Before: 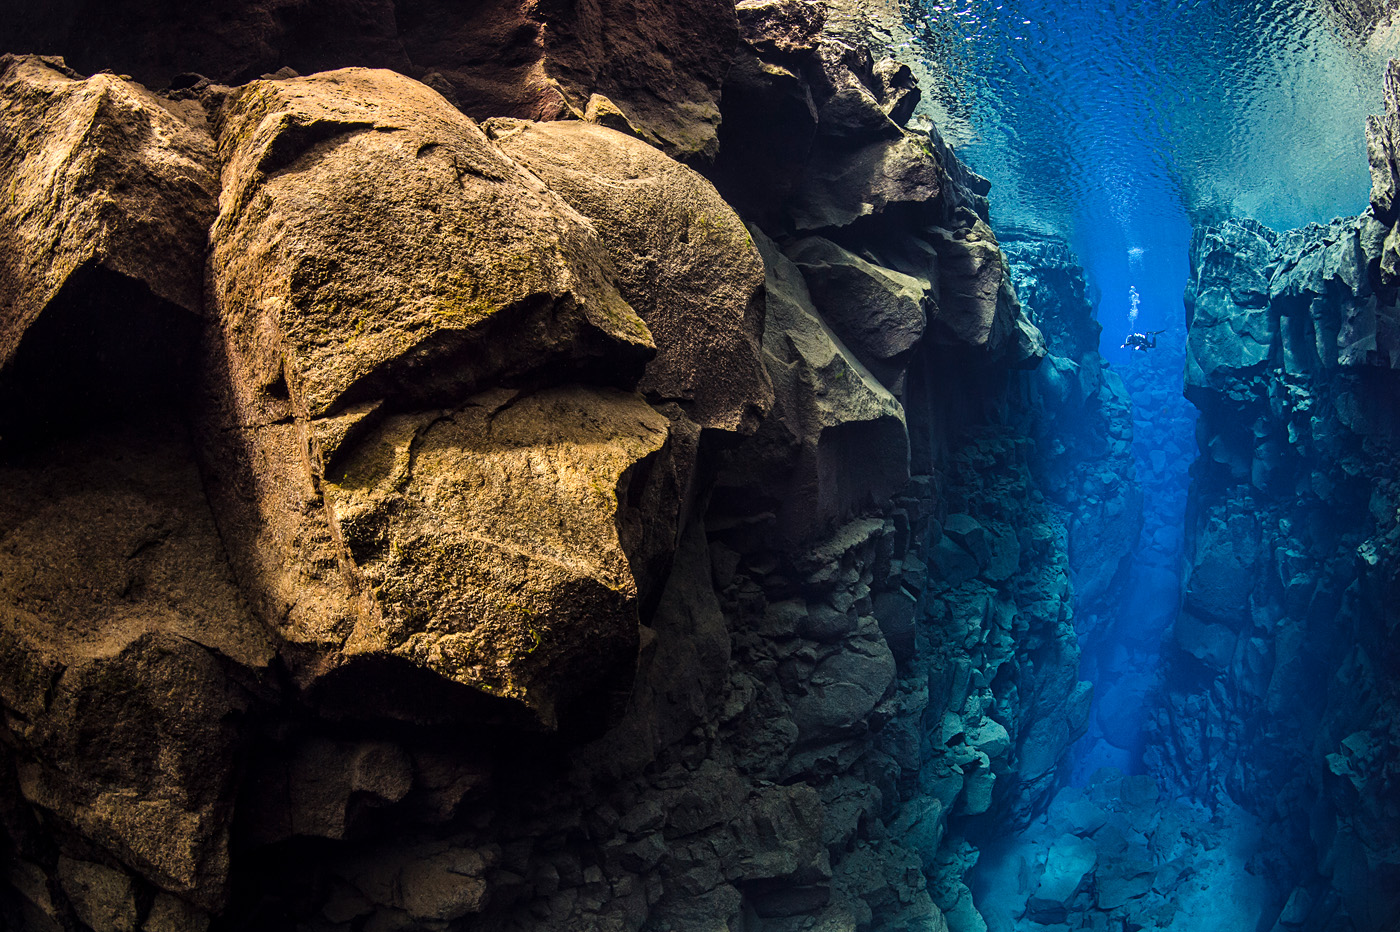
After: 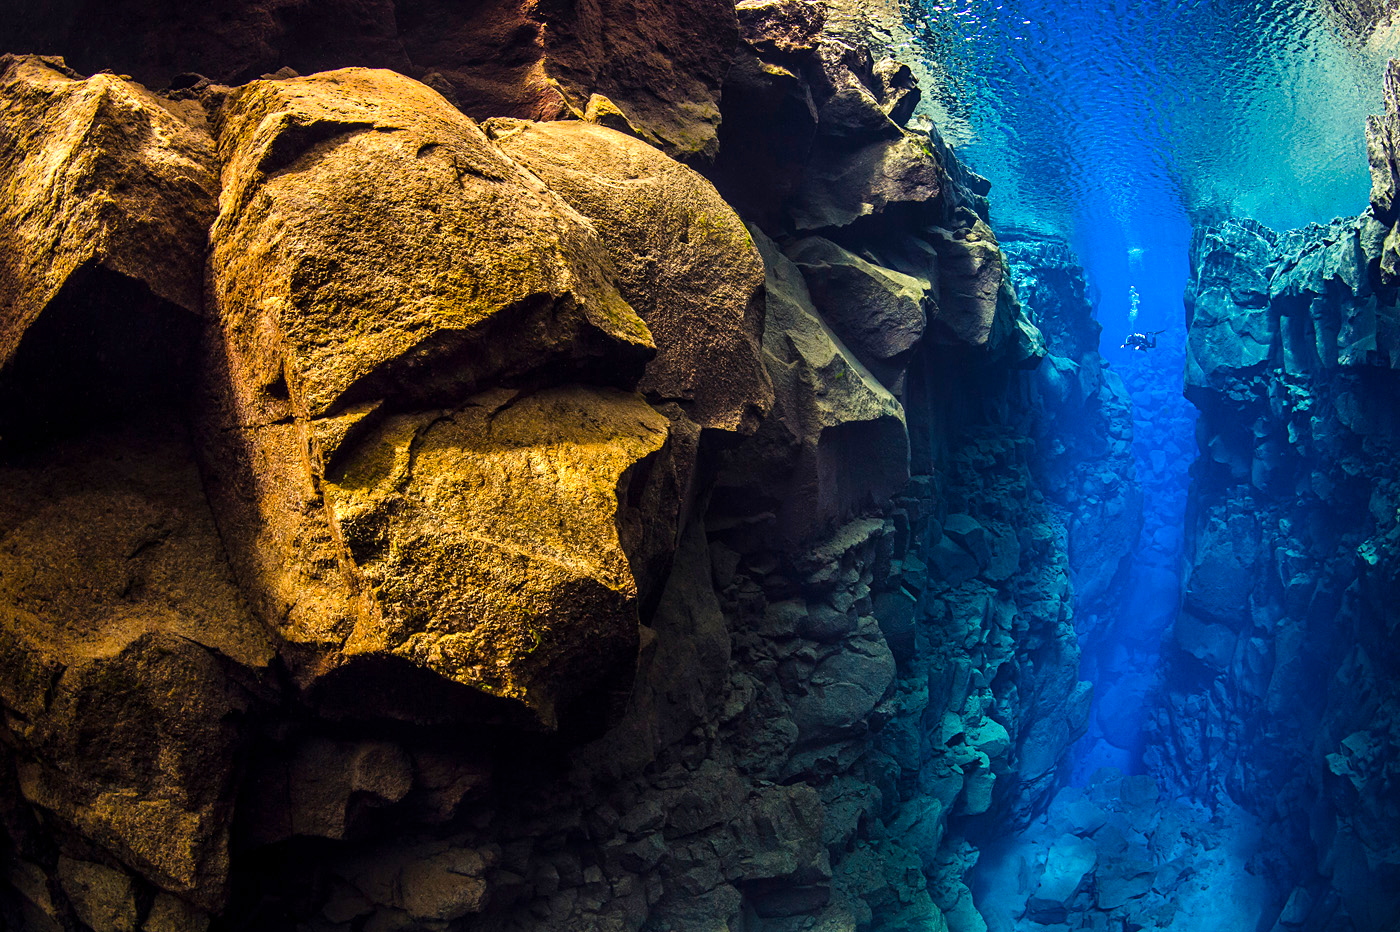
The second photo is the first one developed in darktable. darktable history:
exposure: exposure 0.2 EV, compensate highlight preservation false
contrast brightness saturation: saturation 0.18
color balance rgb: perceptual saturation grading › global saturation 20%, global vibrance 10%
